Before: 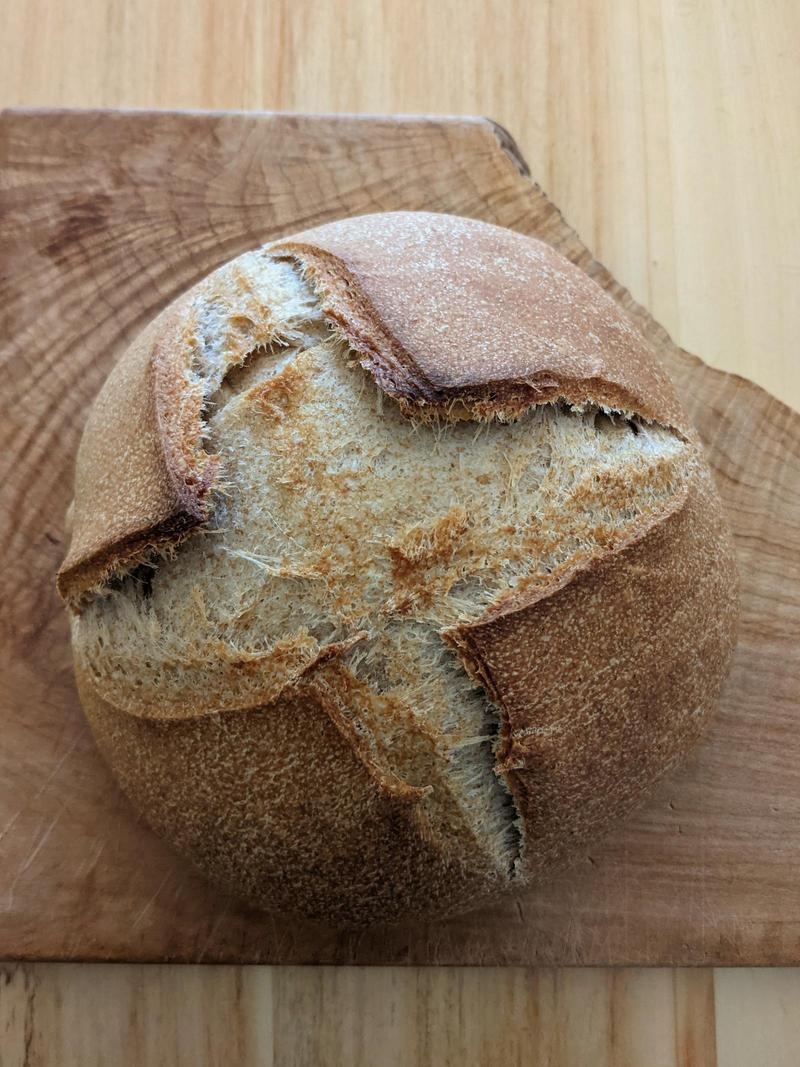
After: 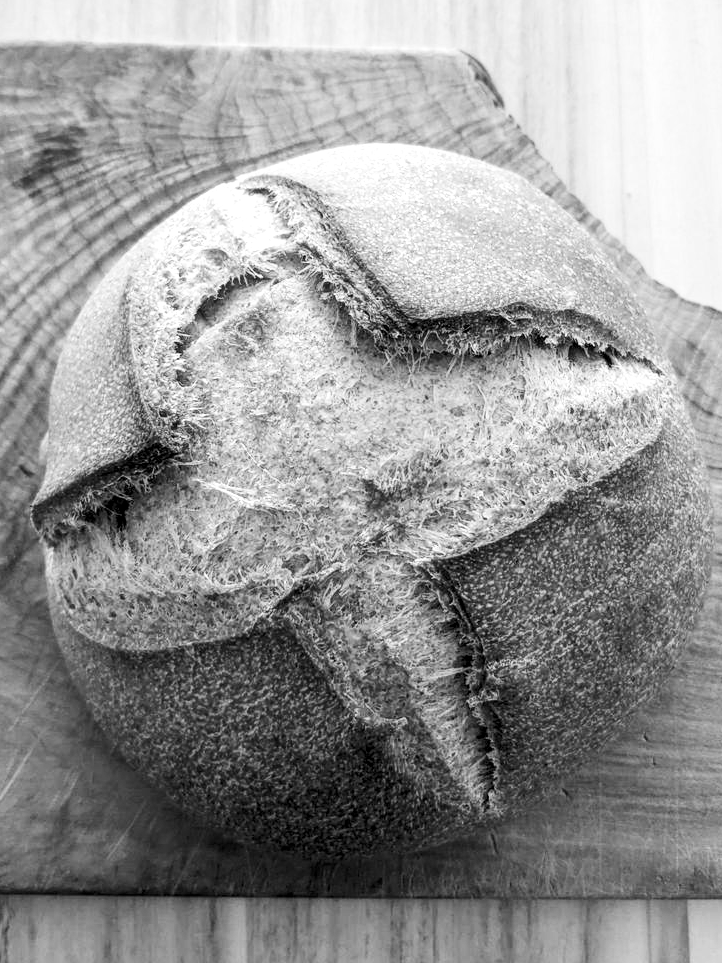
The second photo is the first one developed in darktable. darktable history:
exposure: black level correction 0.001, exposure 0.5 EV, compensate exposure bias true, compensate highlight preservation false
crop: left 3.305%, top 6.436%, right 6.389%, bottom 3.258%
vibrance: vibrance 0%
local contrast: detail 130%
monochrome: size 1
color balance rgb: shadows lift › chroma 5.41%, shadows lift › hue 240°, highlights gain › chroma 3.74%, highlights gain › hue 60°, saturation formula JzAzBz (2021)
contrast brightness saturation: contrast 0.23, brightness 0.1, saturation 0.29
